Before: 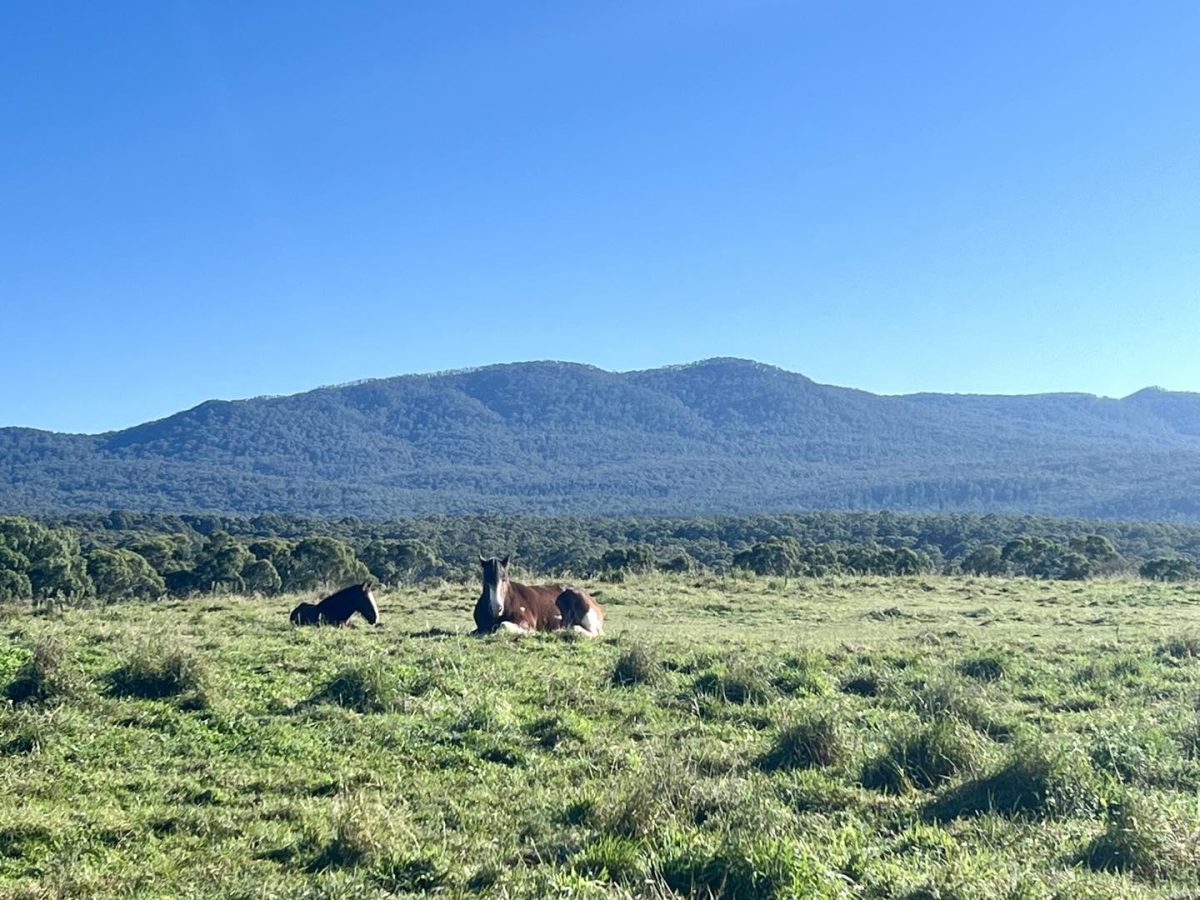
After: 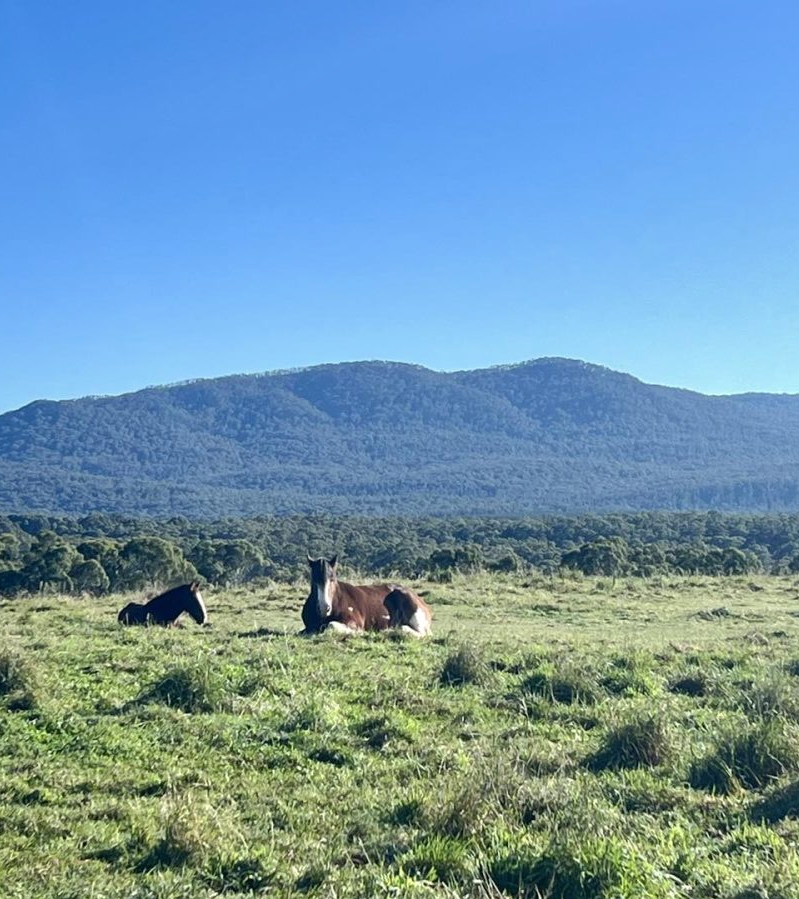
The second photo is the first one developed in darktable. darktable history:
shadows and highlights: shadows 10, white point adjustment 1, highlights -40
crop and rotate: left 14.385%, right 18.948%
